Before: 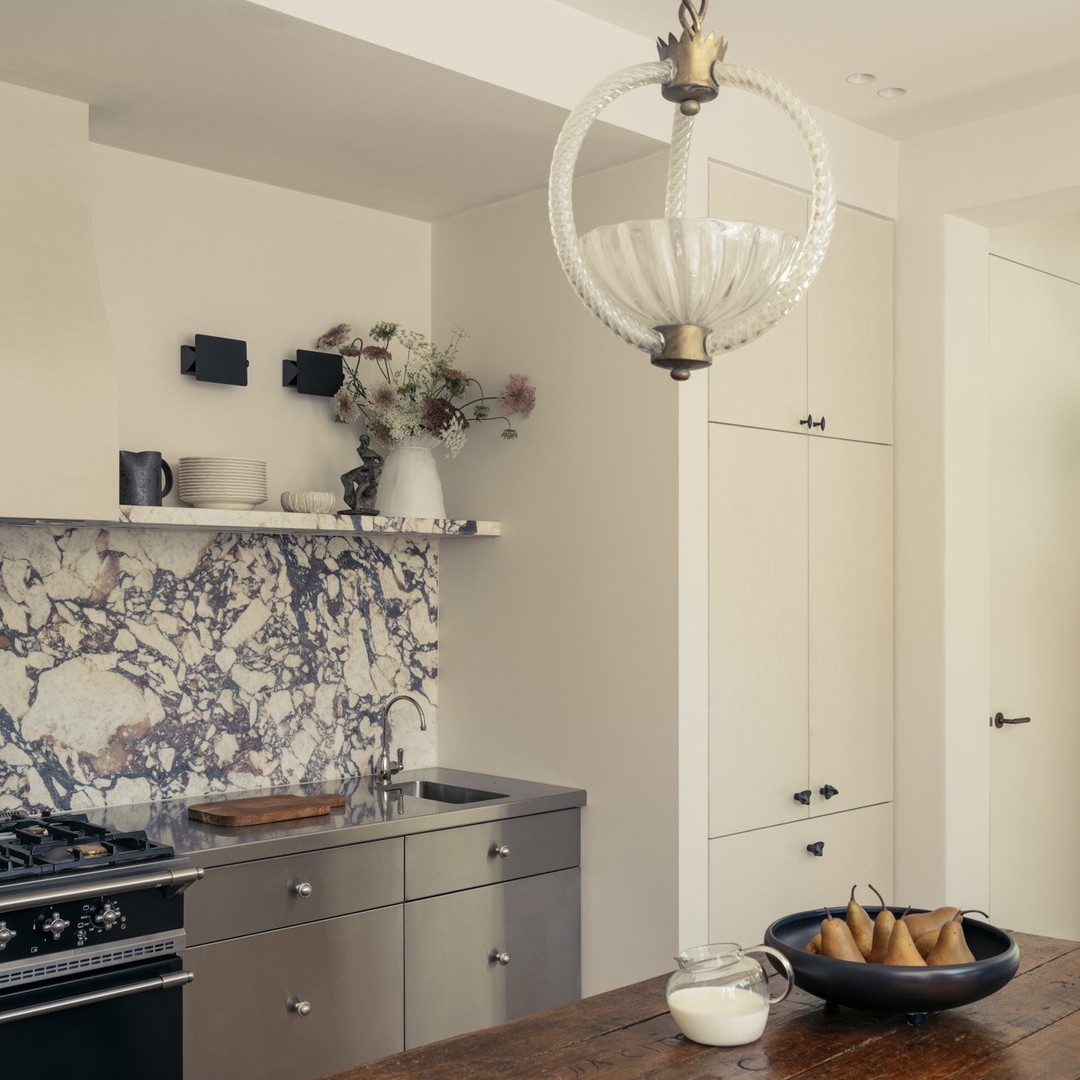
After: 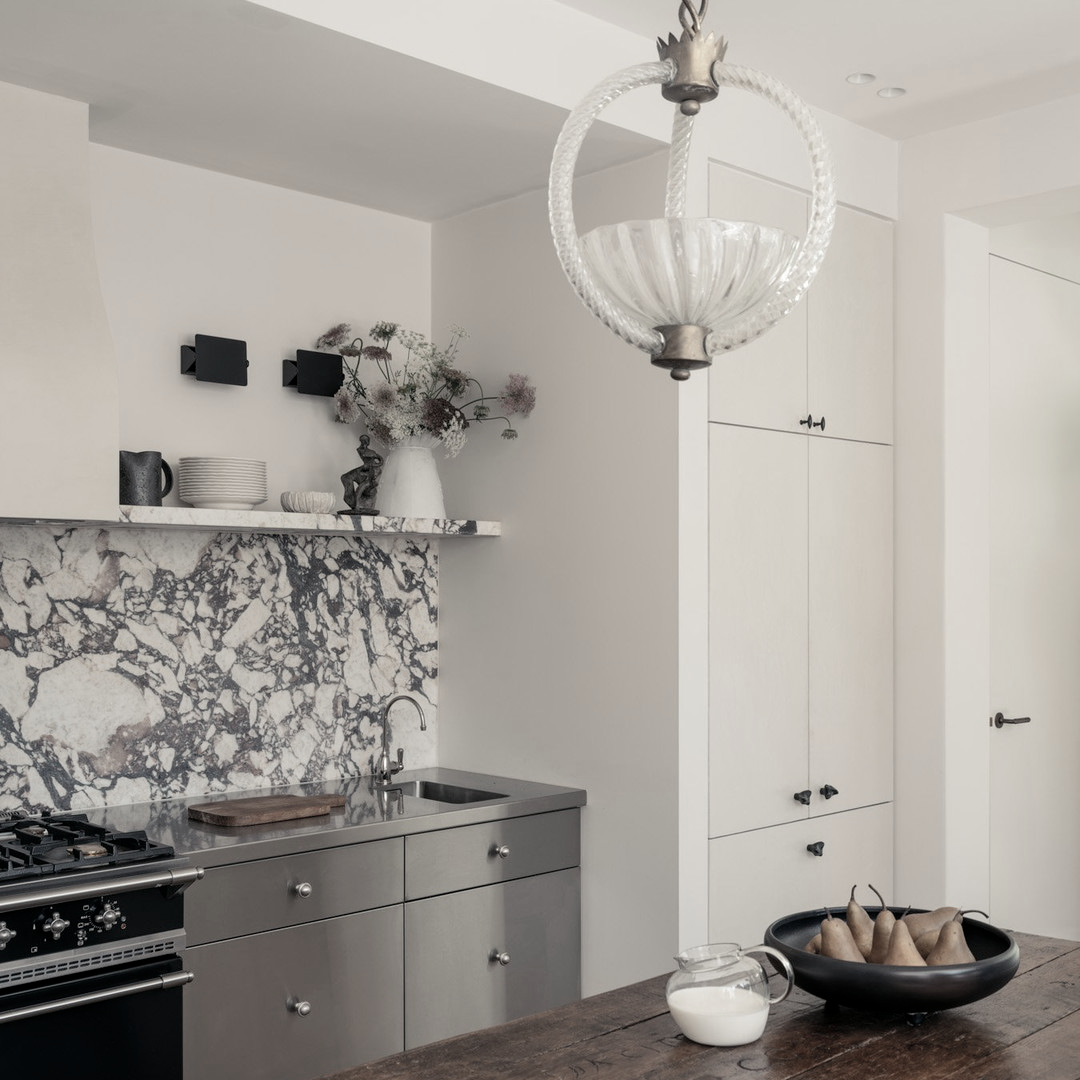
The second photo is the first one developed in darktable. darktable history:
color correction: highlights b* -0.008, saturation 0.321
